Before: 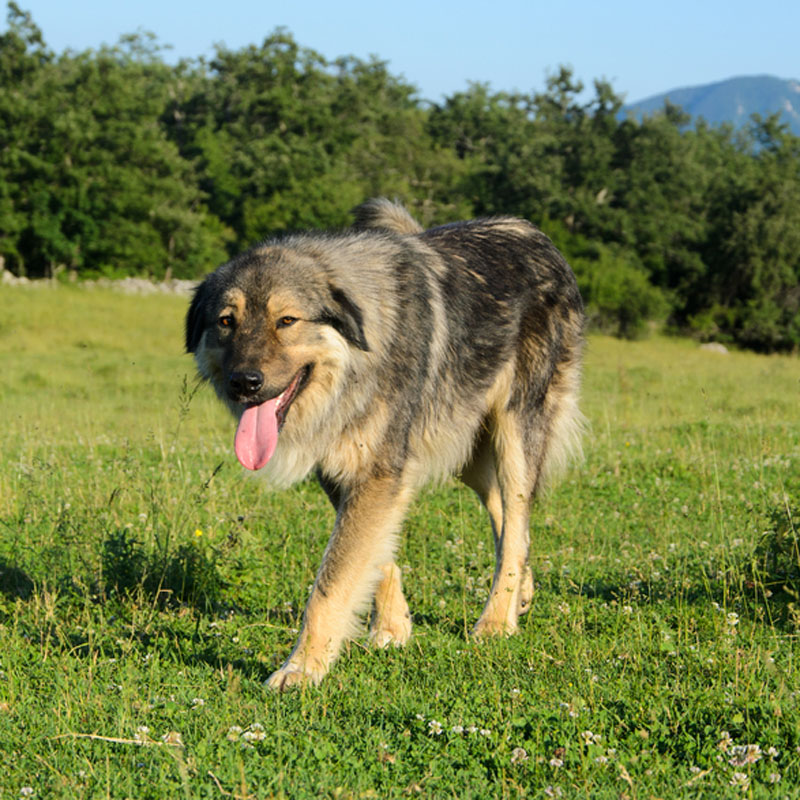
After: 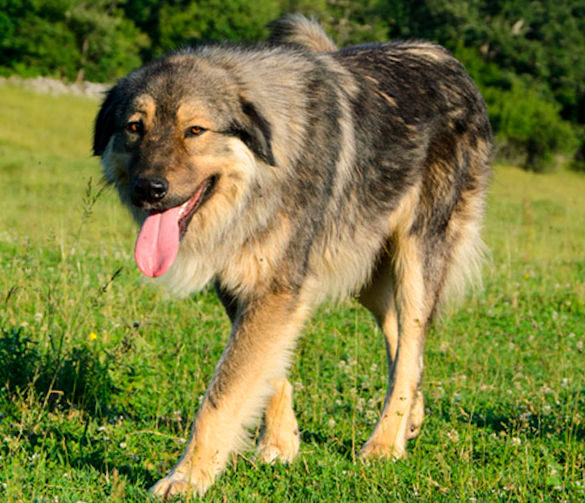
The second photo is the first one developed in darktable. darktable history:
crop and rotate: angle -3.81°, left 9.747%, top 21.22%, right 12.34%, bottom 11.785%
tone equalizer: on, module defaults
